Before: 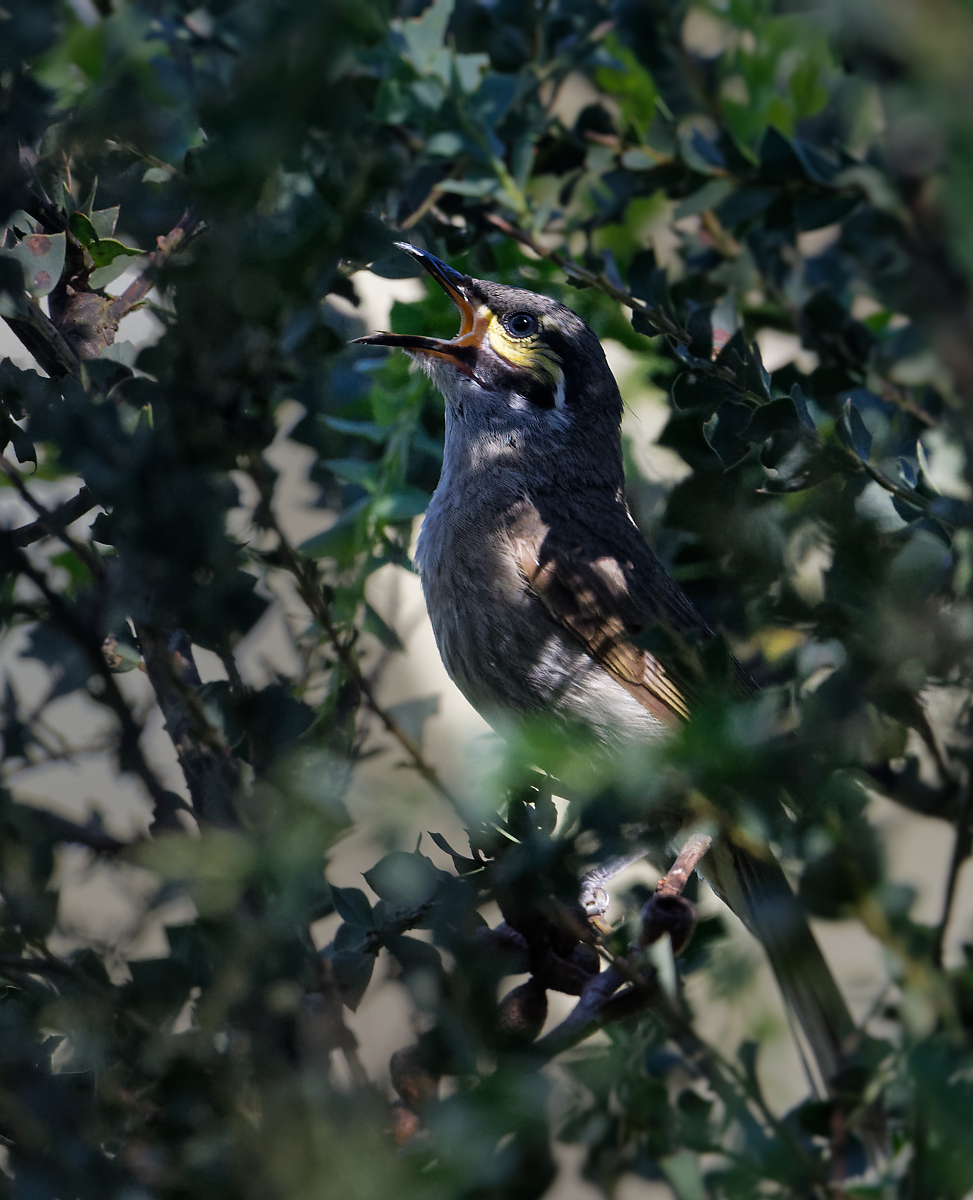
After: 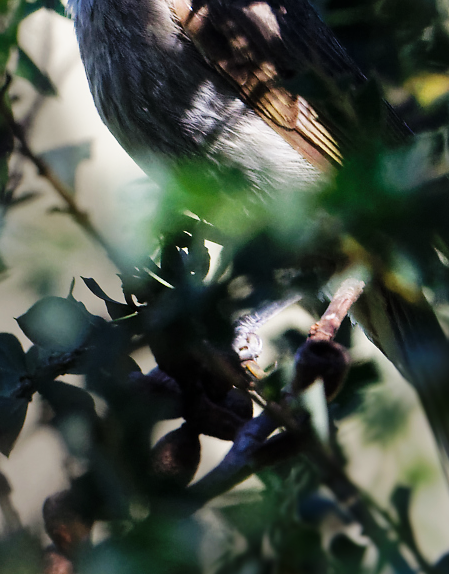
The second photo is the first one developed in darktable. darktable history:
crop: left 35.724%, top 46.251%, right 18.064%, bottom 5.882%
base curve: curves: ch0 [(0, 0) (0.032, 0.025) (0.121, 0.166) (0.206, 0.329) (0.605, 0.79) (1, 1)], preserve colors none
